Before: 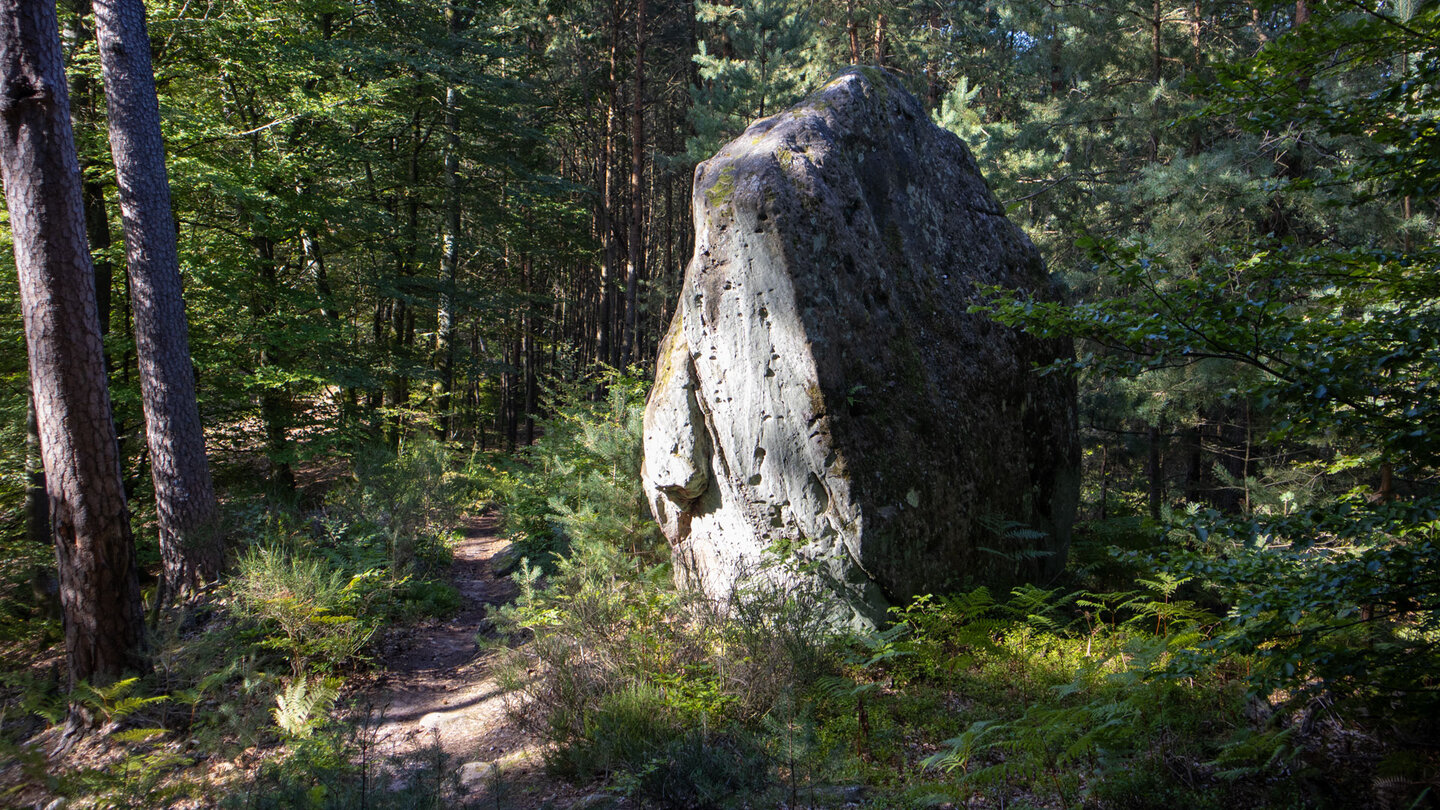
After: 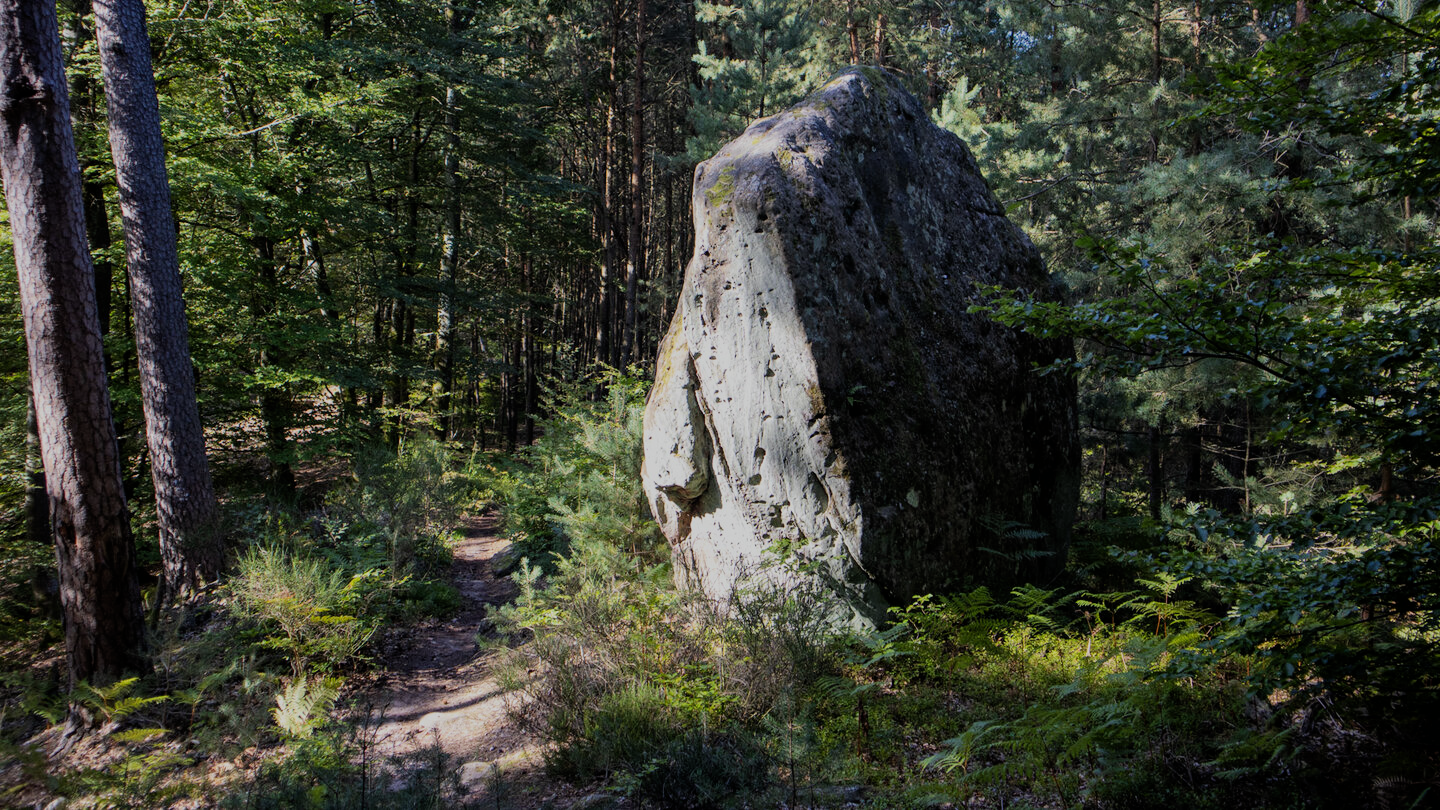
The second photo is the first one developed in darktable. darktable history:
filmic rgb: black relative exposure -6.93 EV, white relative exposure 5.69 EV, hardness 2.86, contrast in shadows safe
color correction: highlights a* -0.313, highlights b* -0.093
